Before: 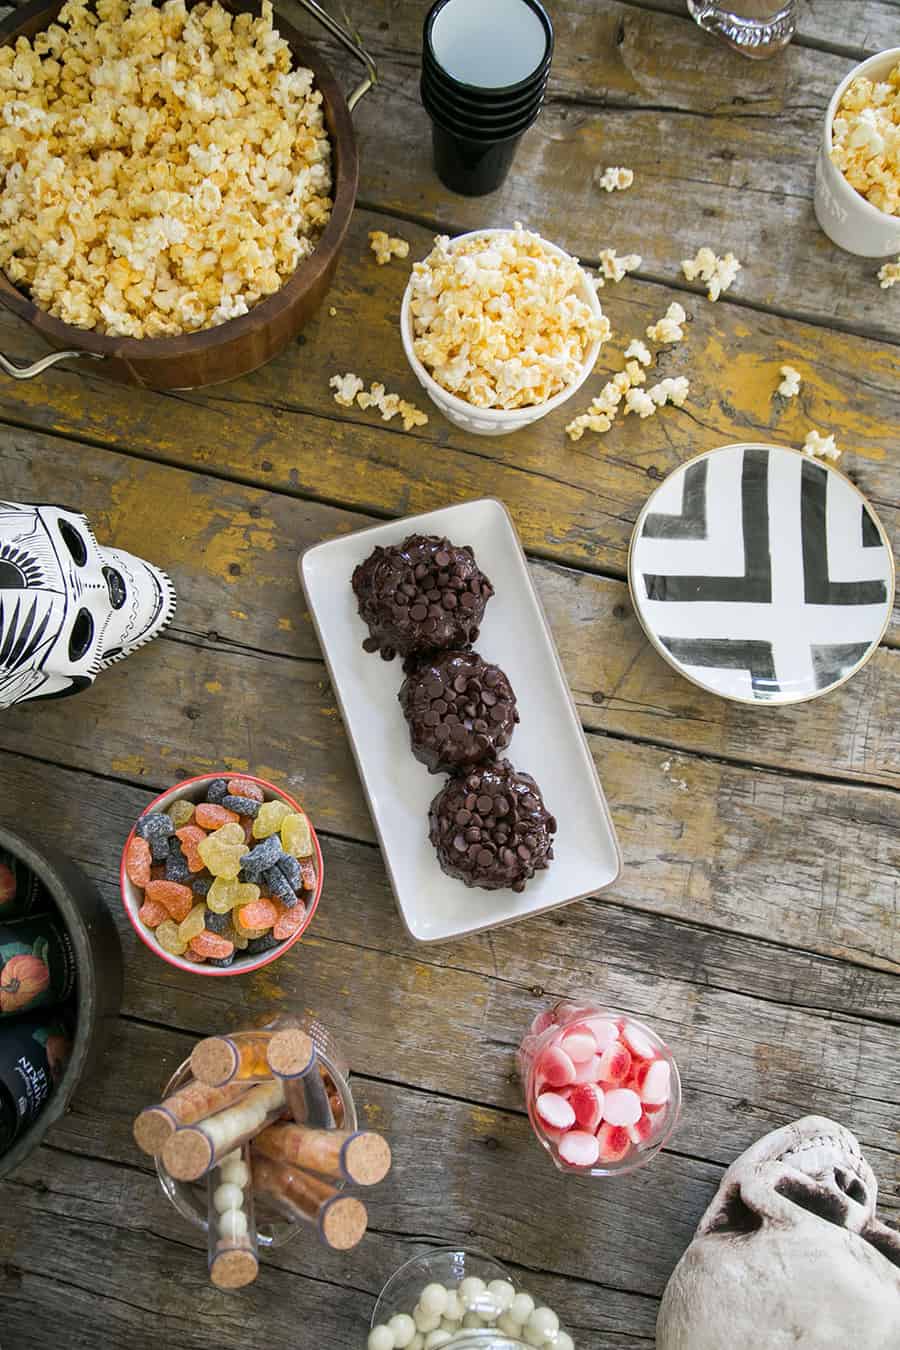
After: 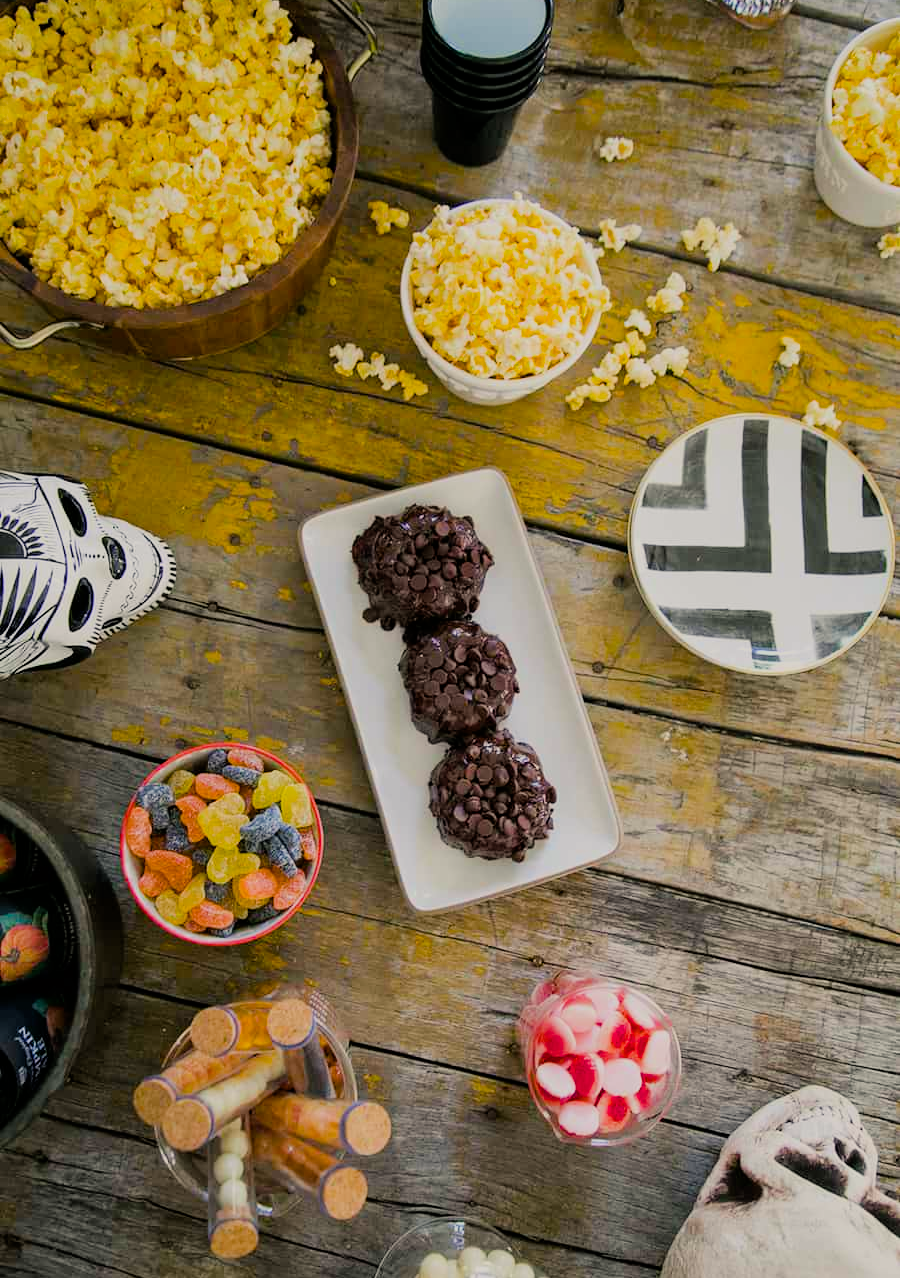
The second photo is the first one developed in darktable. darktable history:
color balance rgb: highlights gain › chroma 2.261%, highlights gain › hue 74.96°, linear chroma grading › global chroma 19.909%, perceptual saturation grading › global saturation 30.197%
crop and rotate: top 2.234%, bottom 3.049%
tone equalizer: luminance estimator HSV value / RGB max
filmic rgb: black relative exposure -7.65 EV, white relative exposure 4.56 EV, hardness 3.61
